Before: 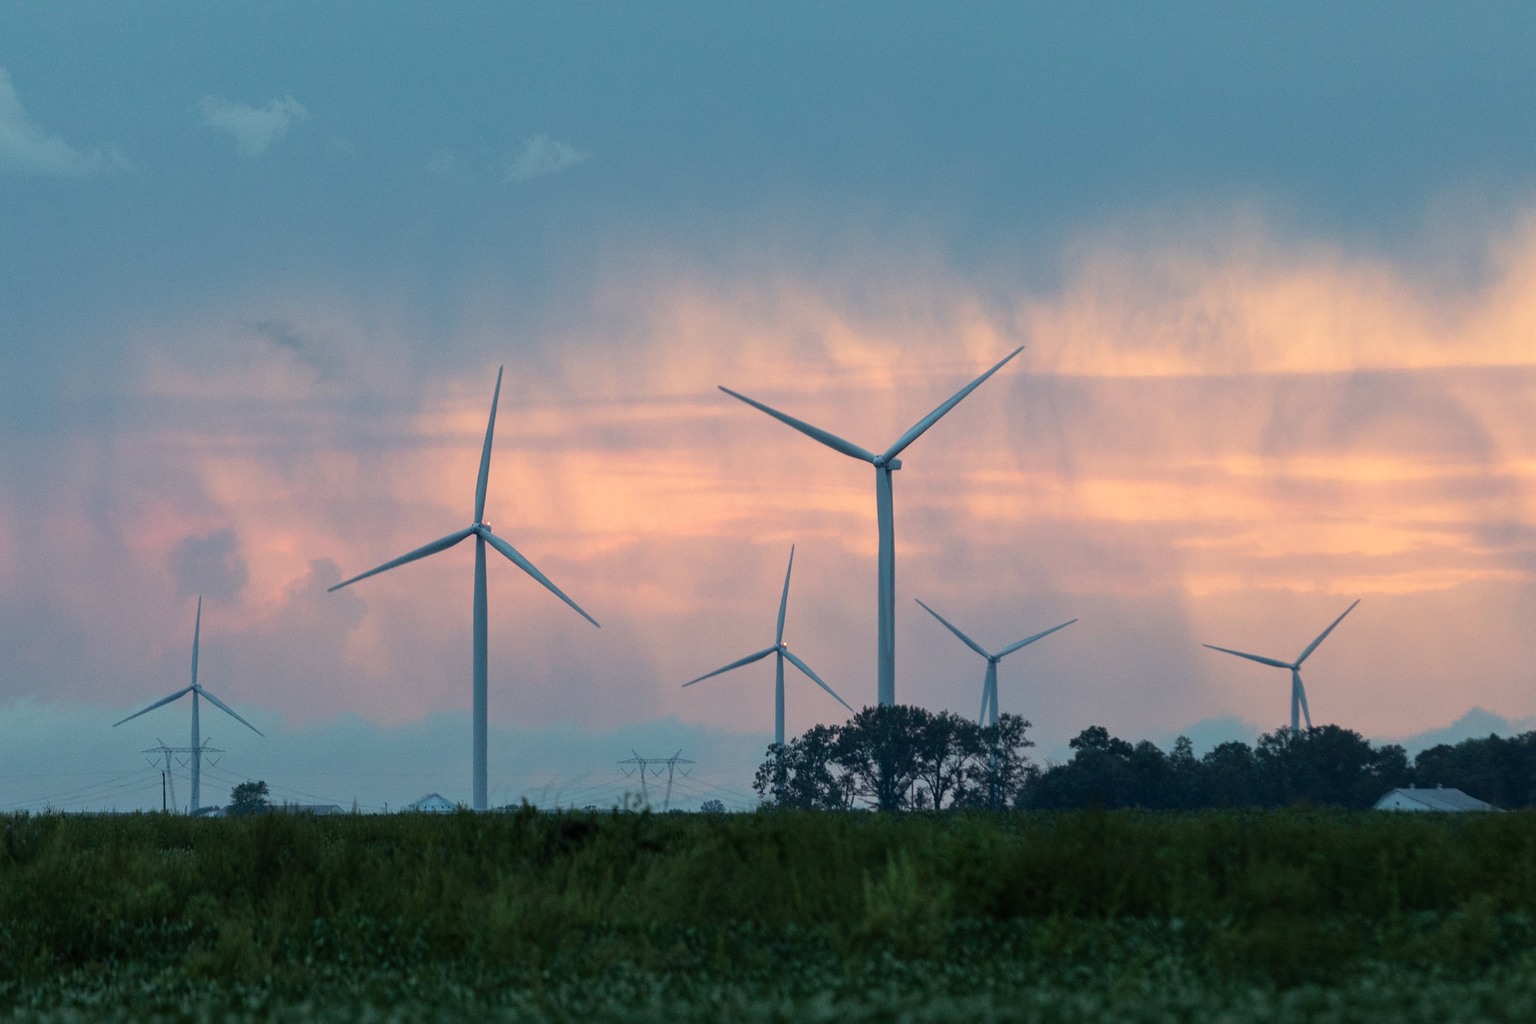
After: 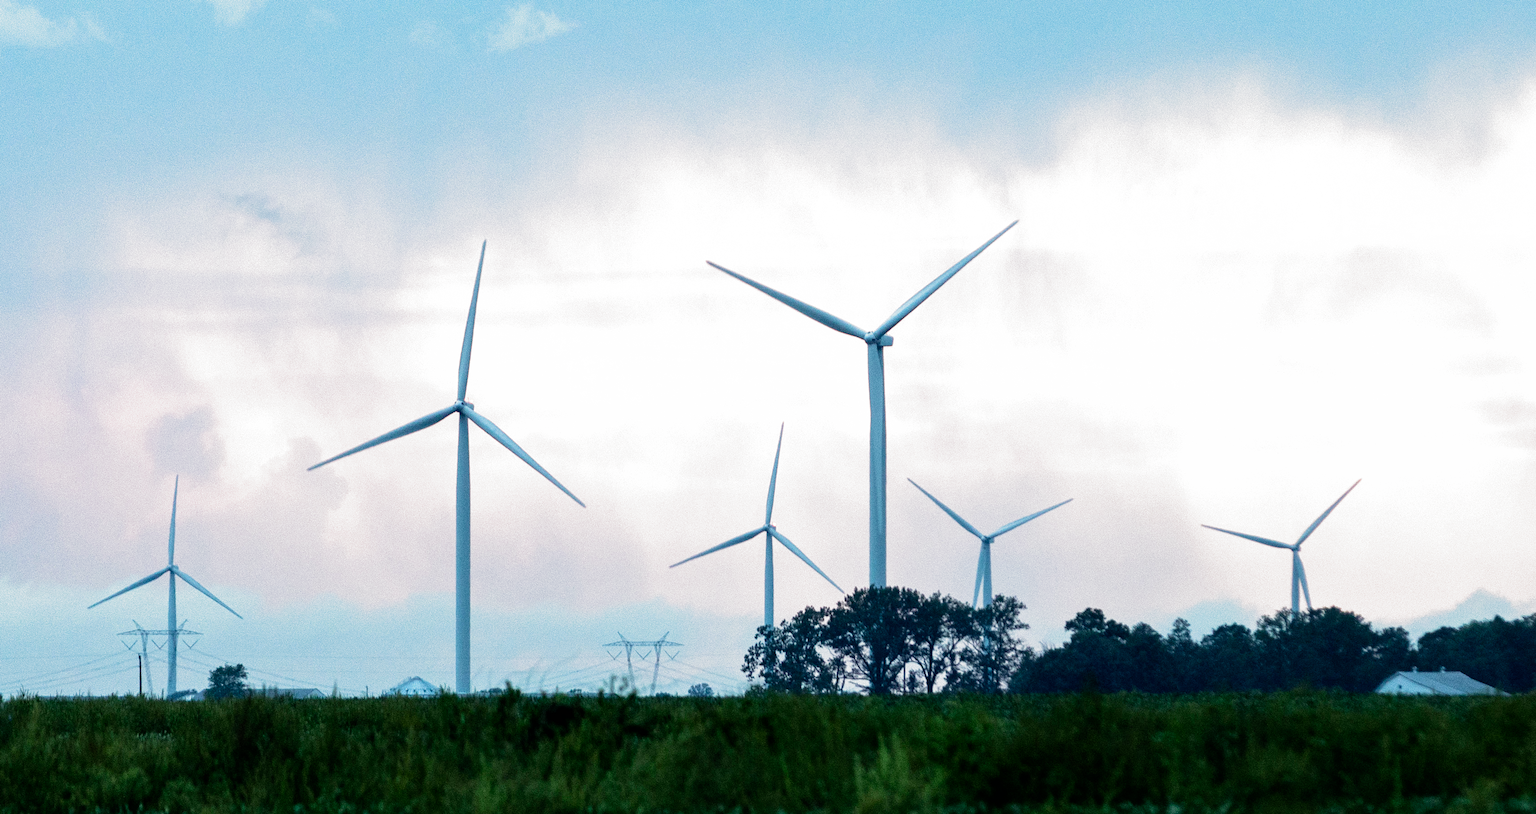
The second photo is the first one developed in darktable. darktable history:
crop and rotate: left 1.814%, top 12.818%, right 0.25%, bottom 9.225%
exposure: black level correction 0, exposure 1.1 EV, compensate highlight preservation false
filmic rgb: black relative exposure -8.2 EV, white relative exposure 2.2 EV, threshold 3 EV, hardness 7.11, latitude 75%, contrast 1.325, highlights saturation mix -2%, shadows ↔ highlights balance 30%, preserve chrominance no, color science v5 (2021), contrast in shadows safe, contrast in highlights safe, enable highlight reconstruction true
